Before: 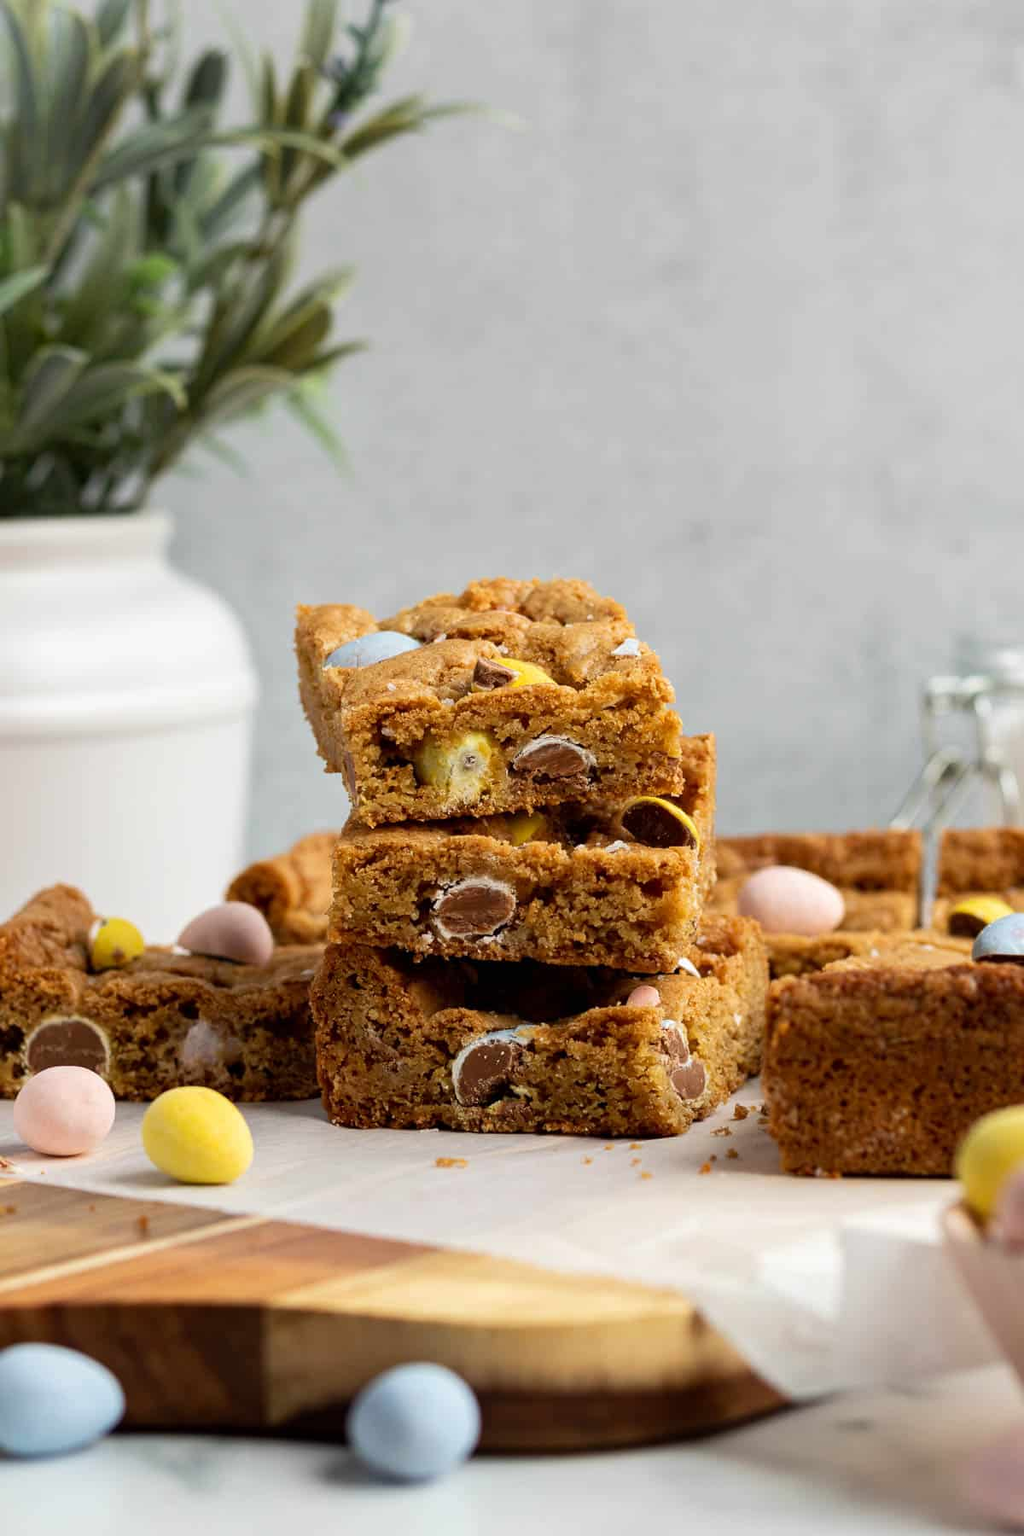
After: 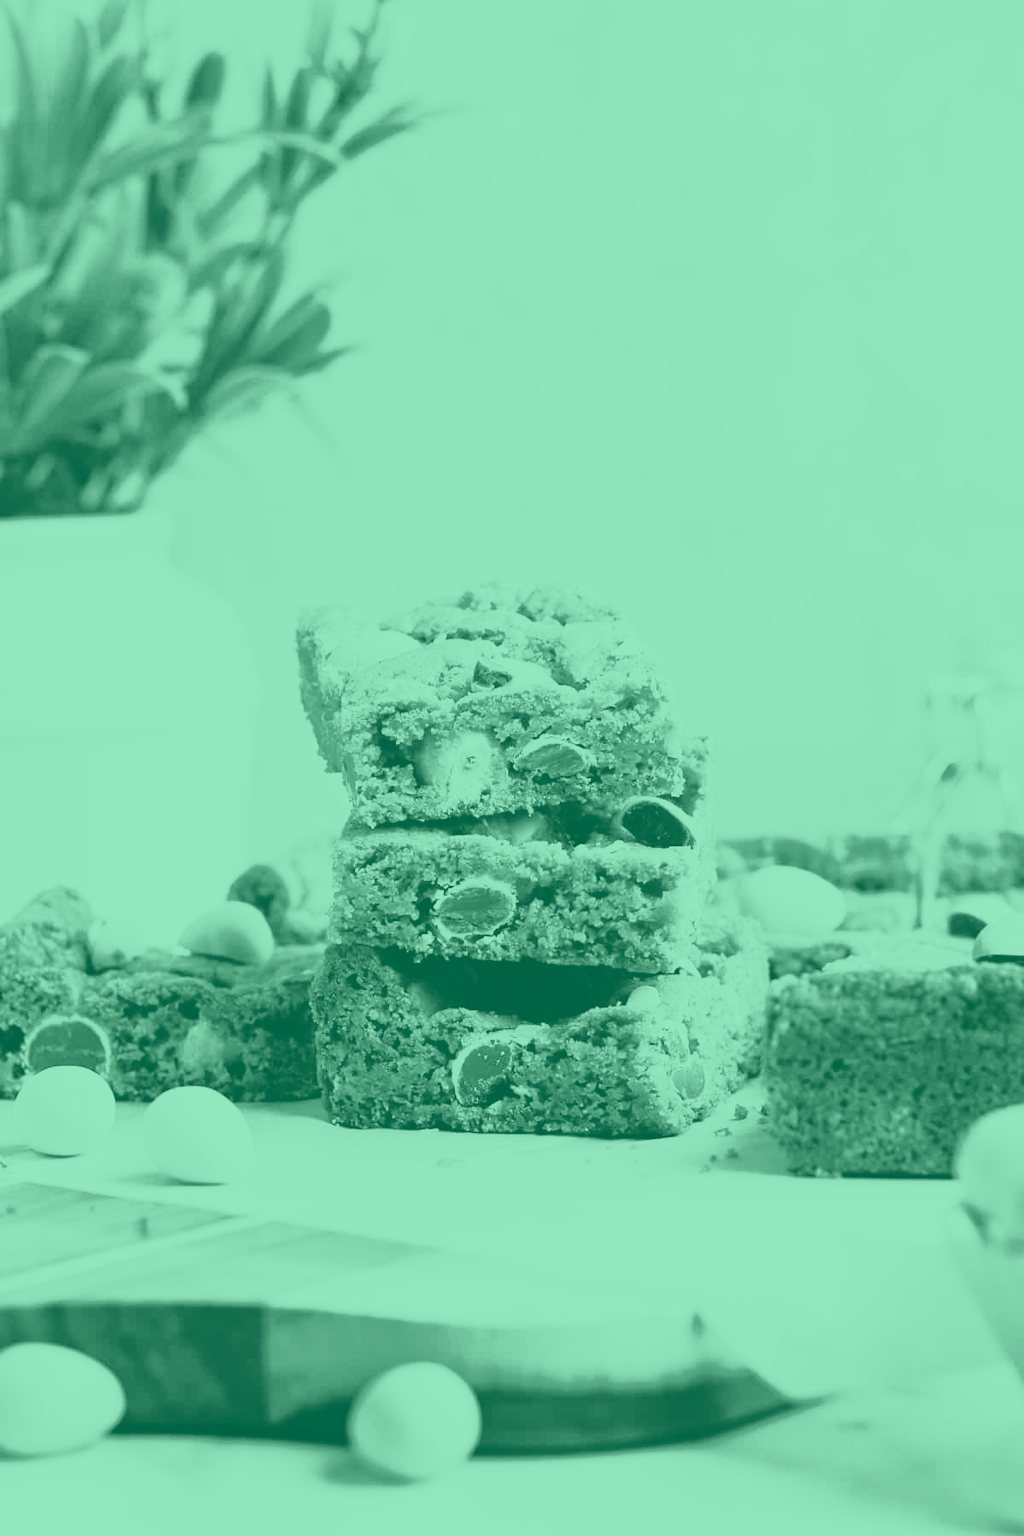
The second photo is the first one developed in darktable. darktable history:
rgb curve: curves: ch0 [(0, 0) (0.21, 0.15) (0.24, 0.21) (0.5, 0.75) (0.75, 0.96) (0.89, 0.99) (1, 1)]; ch1 [(0, 0.02) (0.21, 0.13) (0.25, 0.2) (0.5, 0.67) (0.75, 0.9) (0.89, 0.97) (1, 1)]; ch2 [(0, 0.02) (0.21, 0.13) (0.25, 0.2) (0.5, 0.67) (0.75, 0.9) (0.89, 0.97) (1, 1)], compensate middle gray true
contrast brightness saturation: brightness 0.15
white balance: emerald 1
colorize: hue 147.6°, saturation 65%, lightness 21.64%
shadows and highlights: on, module defaults
exposure: exposure 0.197 EV, compensate highlight preservation false
color balance rgb: shadows lift › chroma 1%, shadows lift › hue 28.8°, power › hue 60°, highlights gain › chroma 1%, highlights gain › hue 60°, global offset › luminance 0.25%, perceptual saturation grading › highlights -20%, perceptual saturation grading › shadows 20%, perceptual brilliance grading › highlights 5%, perceptual brilliance grading › shadows -10%, global vibrance 19.67%
